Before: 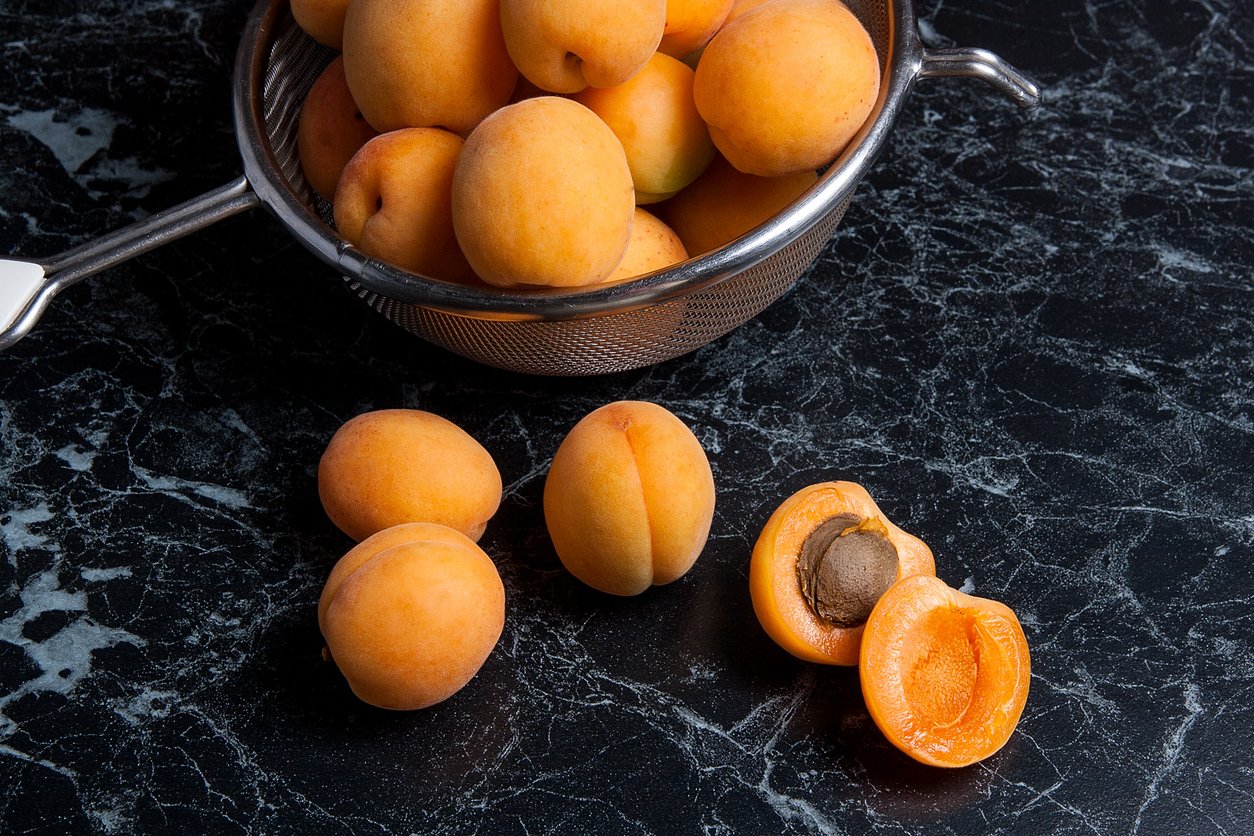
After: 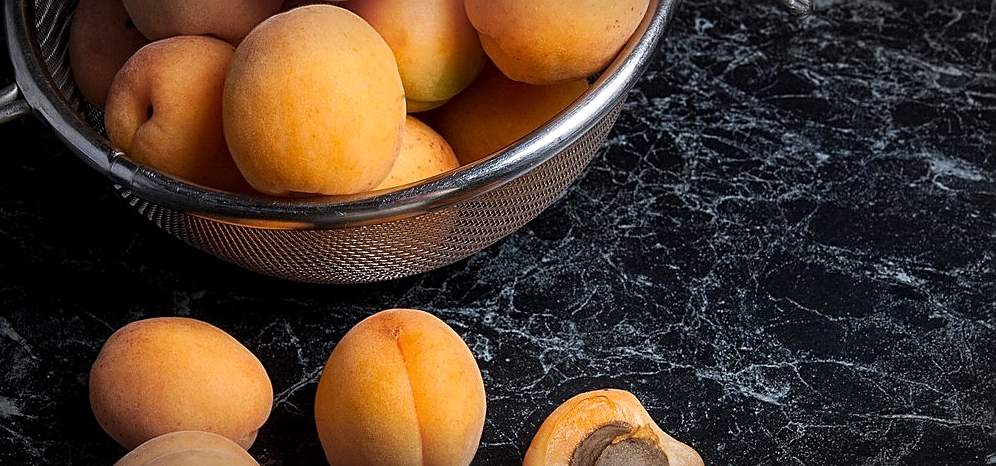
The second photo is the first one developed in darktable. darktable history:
local contrast: highlights 105%, shadows 98%, detail 119%, midtone range 0.2
sharpen: on, module defaults
crop: left 18.291%, top 11.076%, right 2.272%, bottom 33.162%
vignetting: automatic ratio true
